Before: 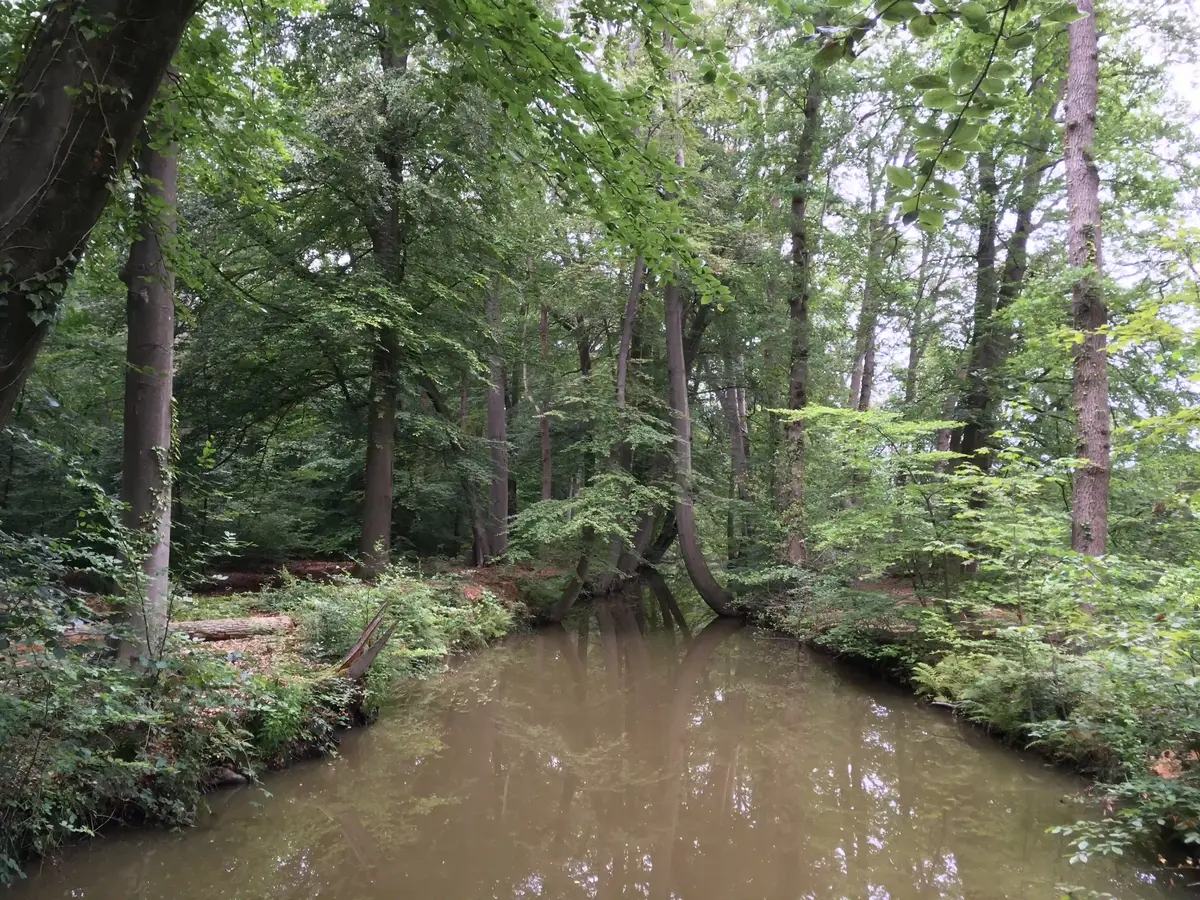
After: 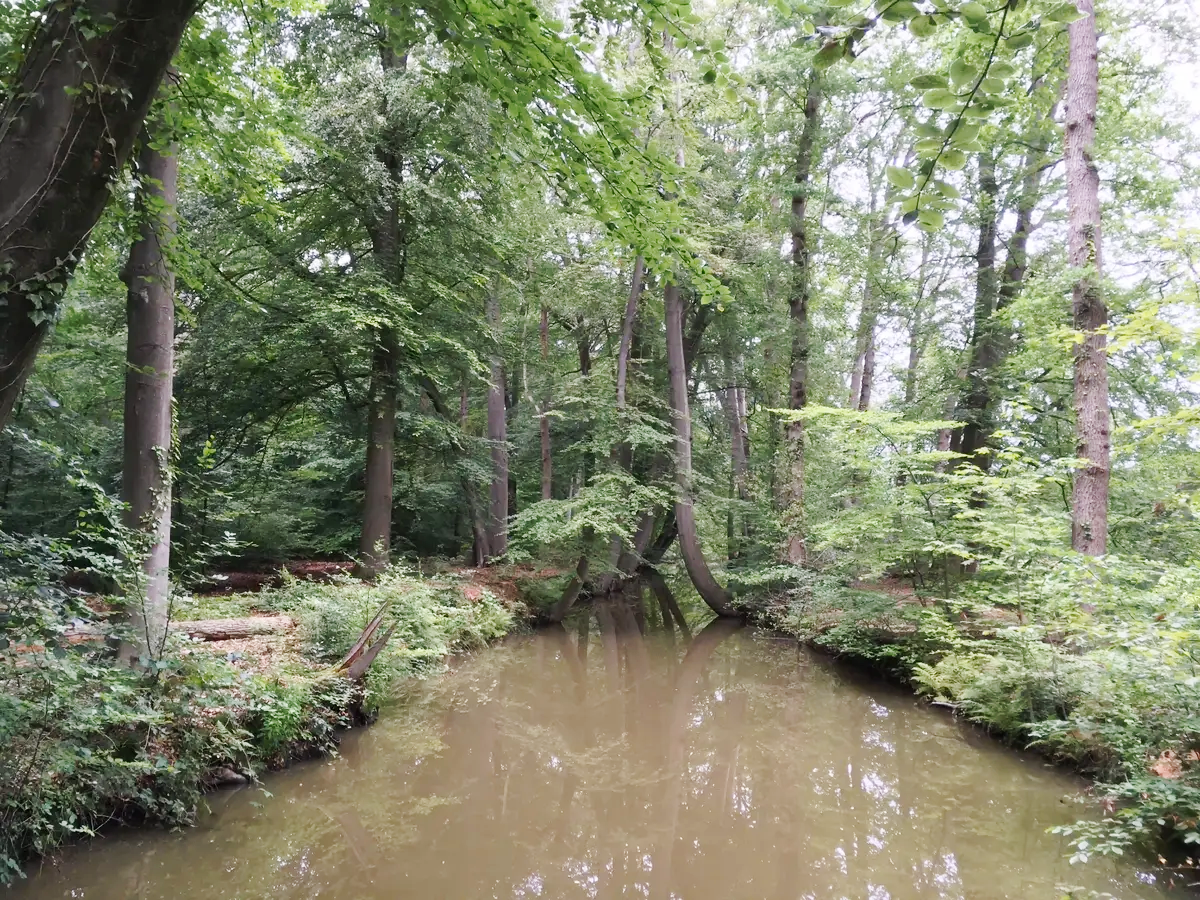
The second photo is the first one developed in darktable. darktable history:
shadows and highlights: shadows 30.83, highlights 0.727, soften with gaussian
tone curve: curves: ch0 [(0, 0) (0.003, 0.003) (0.011, 0.014) (0.025, 0.031) (0.044, 0.055) (0.069, 0.086) (0.1, 0.124) (0.136, 0.168) (0.177, 0.22) (0.224, 0.278) (0.277, 0.344) (0.335, 0.426) (0.399, 0.515) (0.468, 0.597) (0.543, 0.672) (0.623, 0.746) (0.709, 0.815) (0.801, 0.881) (0.898, 0.939) (1, 1)], preserve colors none
